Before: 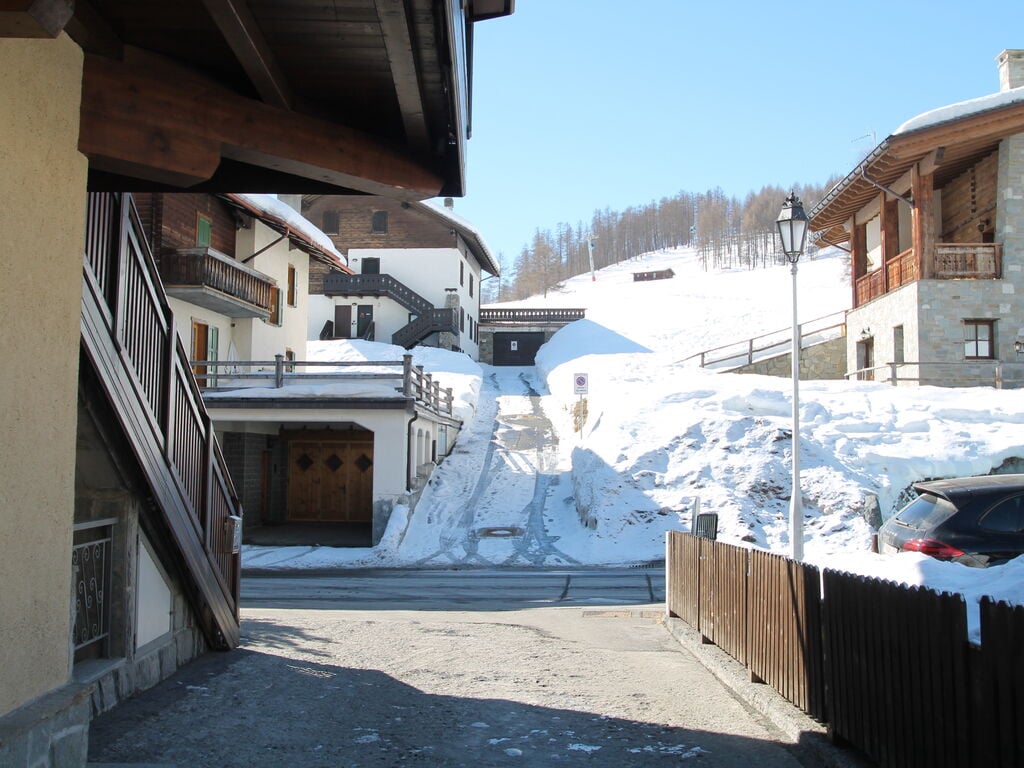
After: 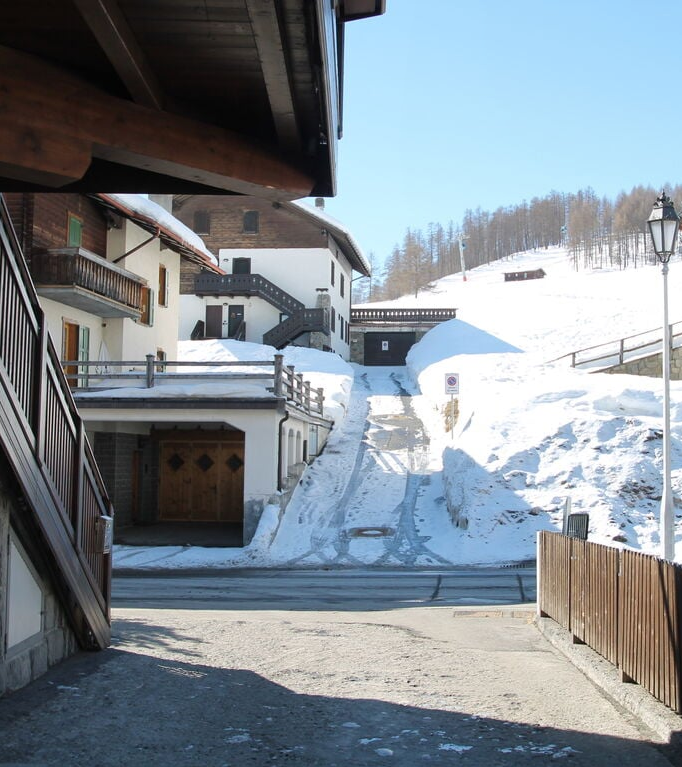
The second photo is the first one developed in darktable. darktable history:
crop and rotate: left 12.648%, right 20.685%
shadows and highlights: shadows 4.1, highlights -17.6, soften with gaussian
